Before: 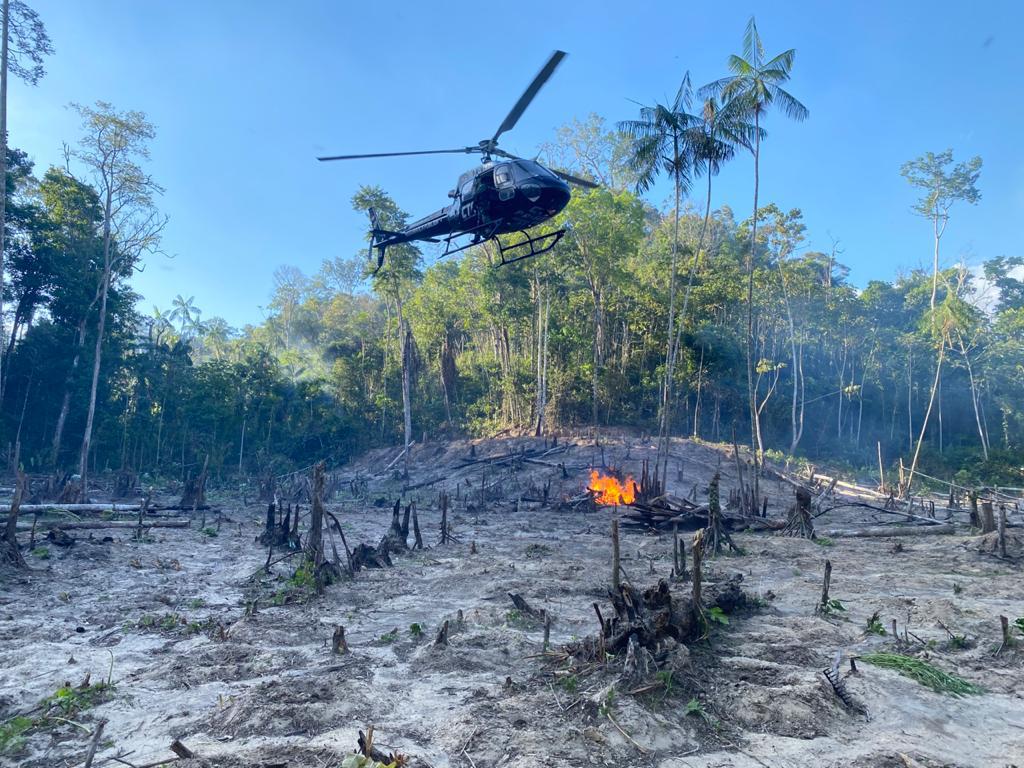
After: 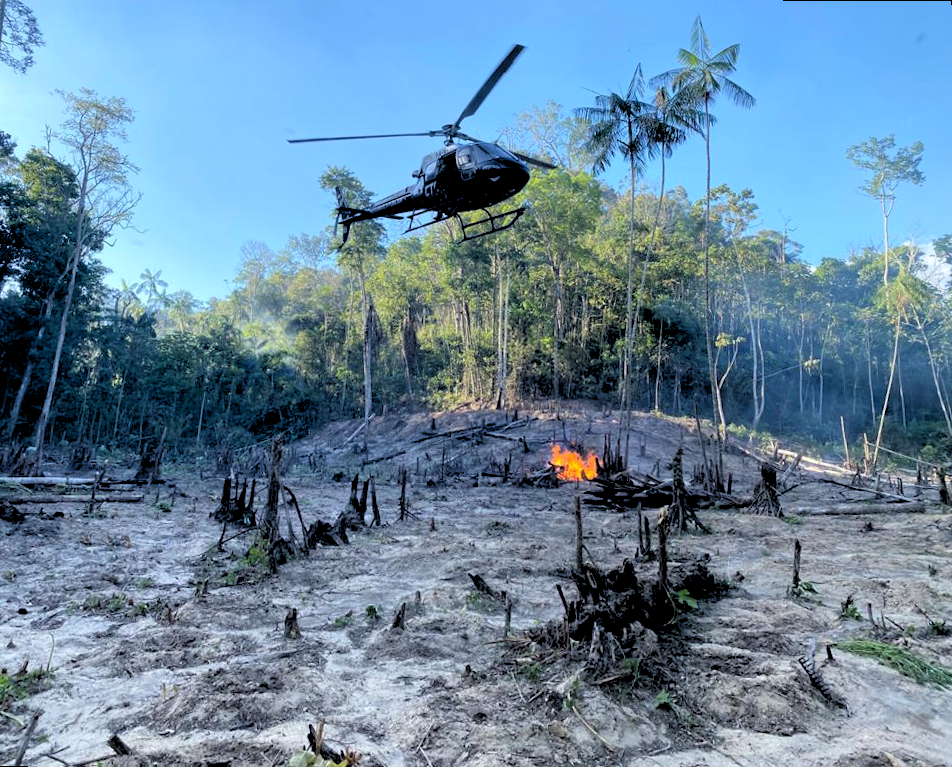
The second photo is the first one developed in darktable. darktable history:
rotate and perspective: rotation 0.215°, lens shift (vertical) -0.139, crop left 0.069, crop right 0.939, crop top 0.002, crop bottom 0.996
rgb levels: levels [[0.029, 0.461, 0.922], [0, 0.5, 1], [0, 0.5, 1]]
